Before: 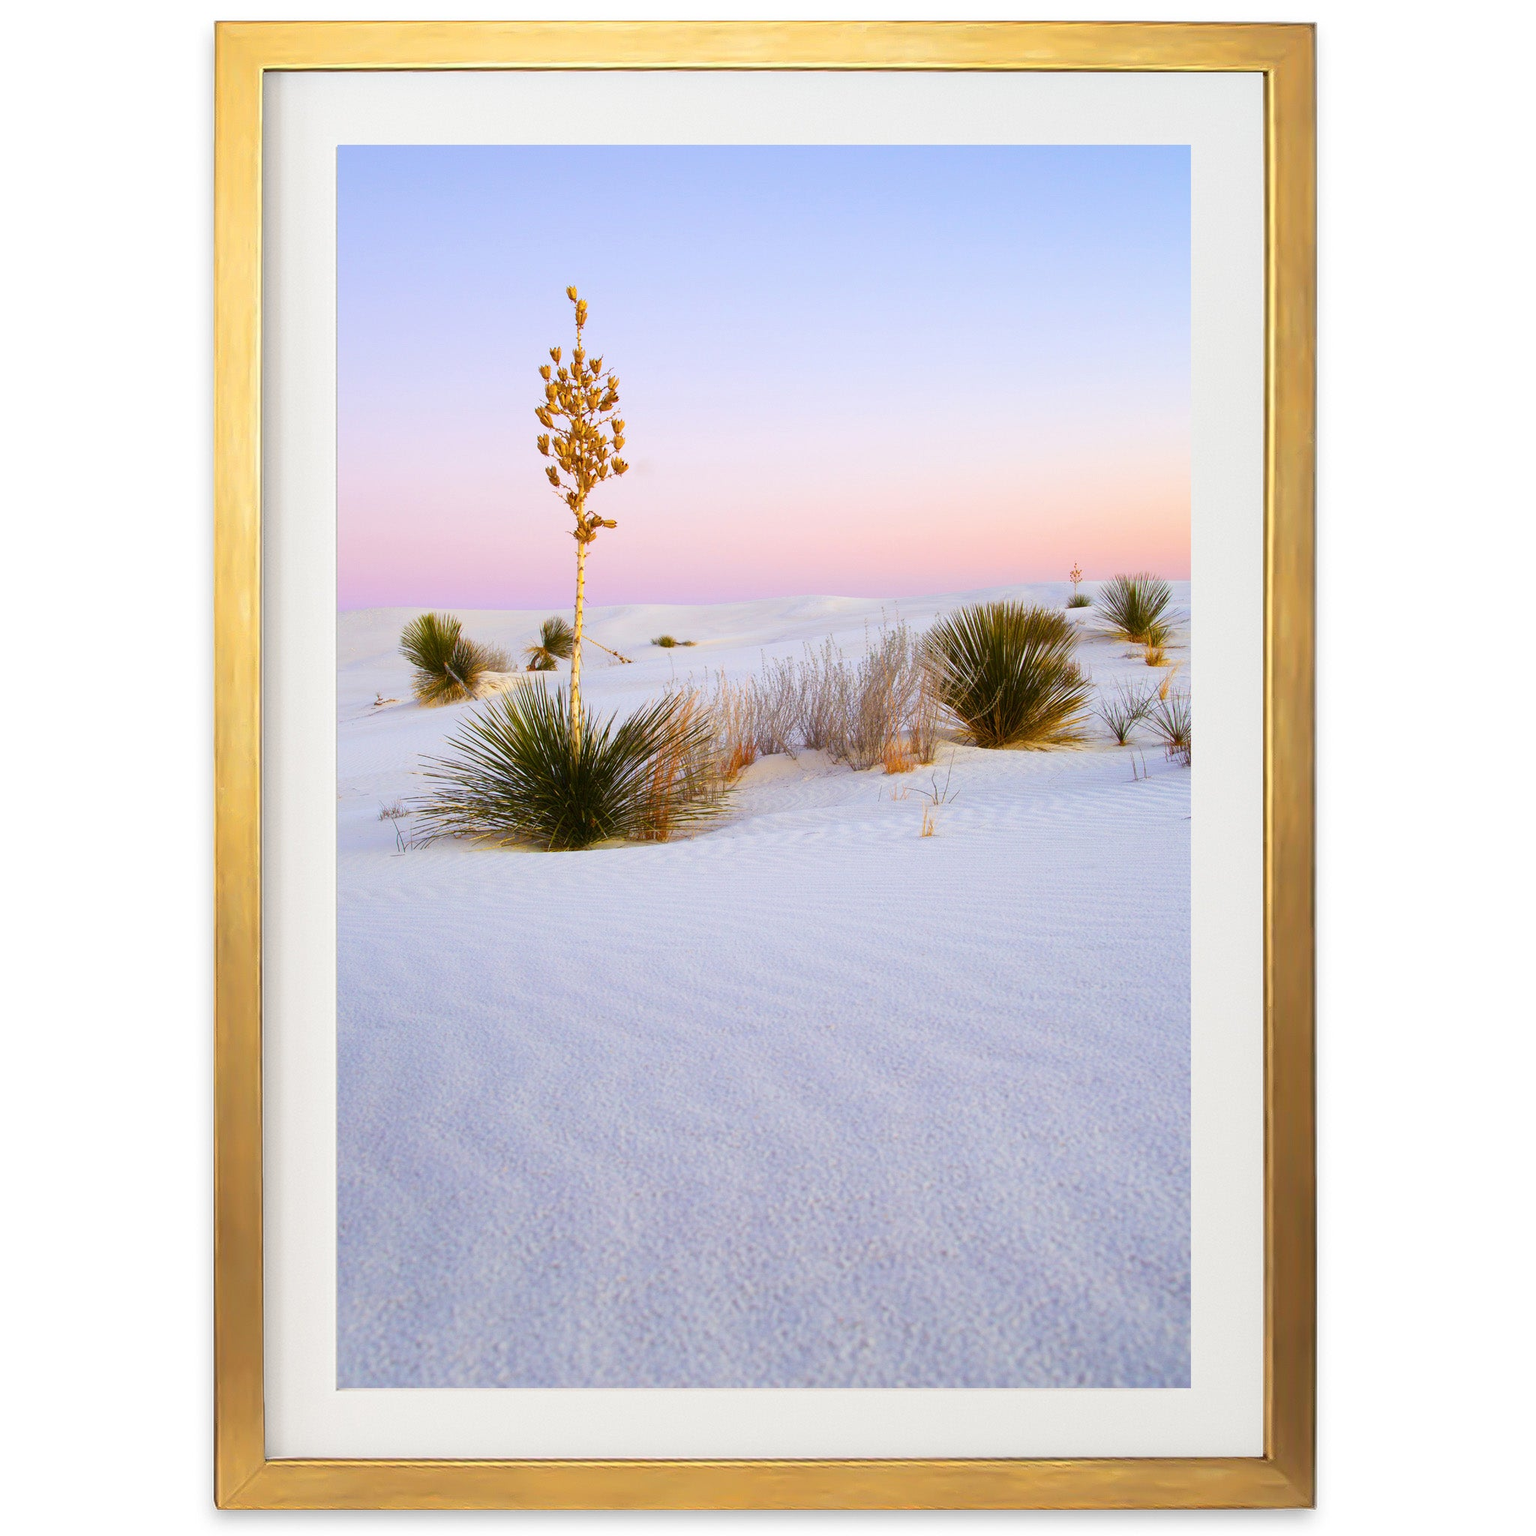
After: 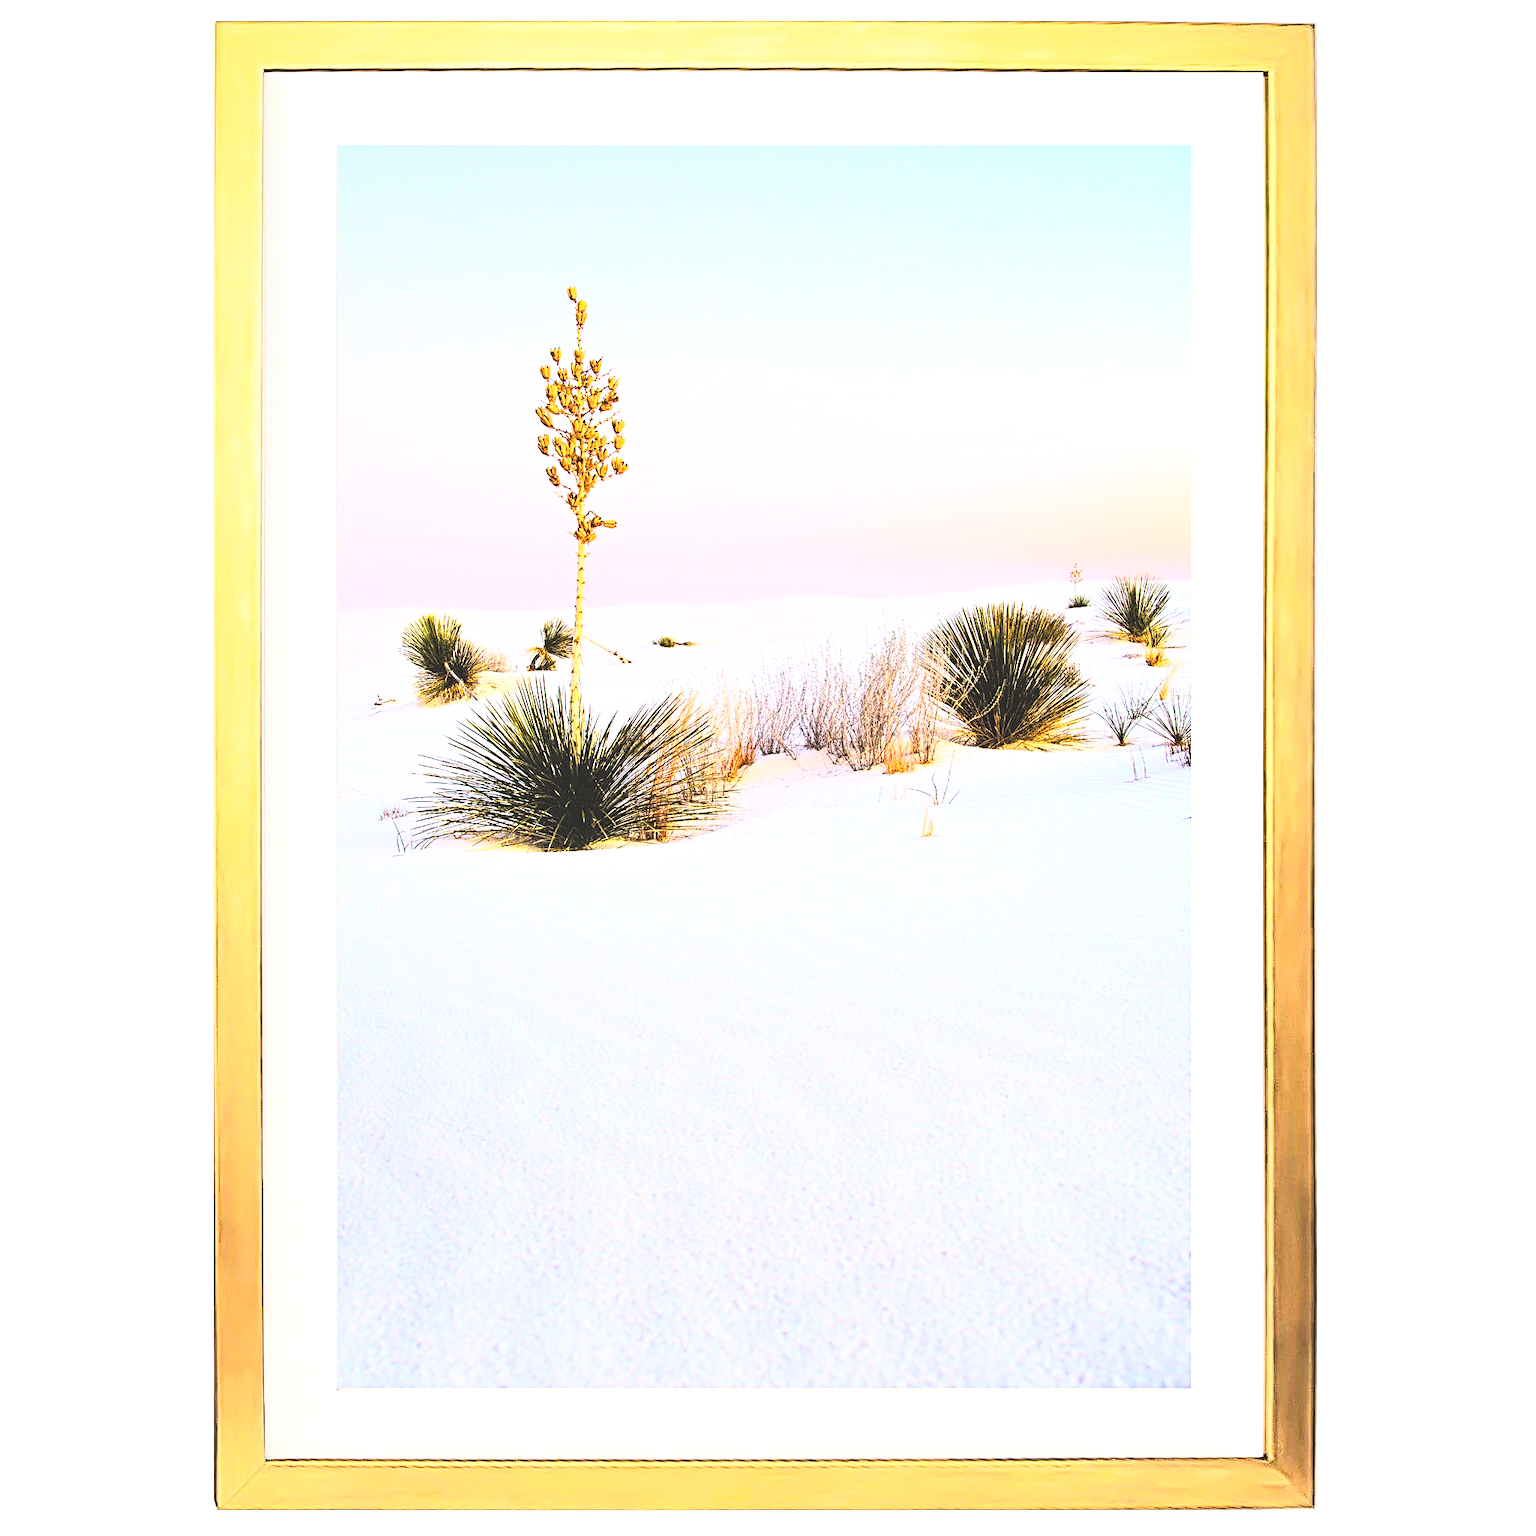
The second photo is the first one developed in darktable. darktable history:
sharpen: radius 3.025, amount 0.757
local contrast: highlights 74%, shadows 55%, detail 176%, midtone range 0.207
rgb curve: curves: ch0 [(0, 0) (0.21, 0.15) (0.24, 0.21) (0.5, 0.75) (0.75, 0.96) (0.89, 0.99) (1, 1)]; ch1 [(0, 0.02) (0.21, 0.13) (0.25, 0.2) (0.5, 0.67) (0.75, 0.9) (0.89, 0.97) (1, 1)]; ch2 [(0, 0.02) (0.21, 0.13) (0.25, 0.2) (0.5, 0.67) (0.75, 0.9) (0.89, 0.97) (1, 1)], compensate middle gray true
tone equalizer: -8 EV -0.75 EV, -7 EV -0.7 EV, -6 EV -0.6 EV, -5 EV -0.4 EV, -3 EV 0.4 EV, -2 EV 0.6 EV, -1 EV 0.7 EV, +0 EV 0.75 EV, edges refinement/feathering 500, mask exposure compensation -1.57 EV, preserve details no
